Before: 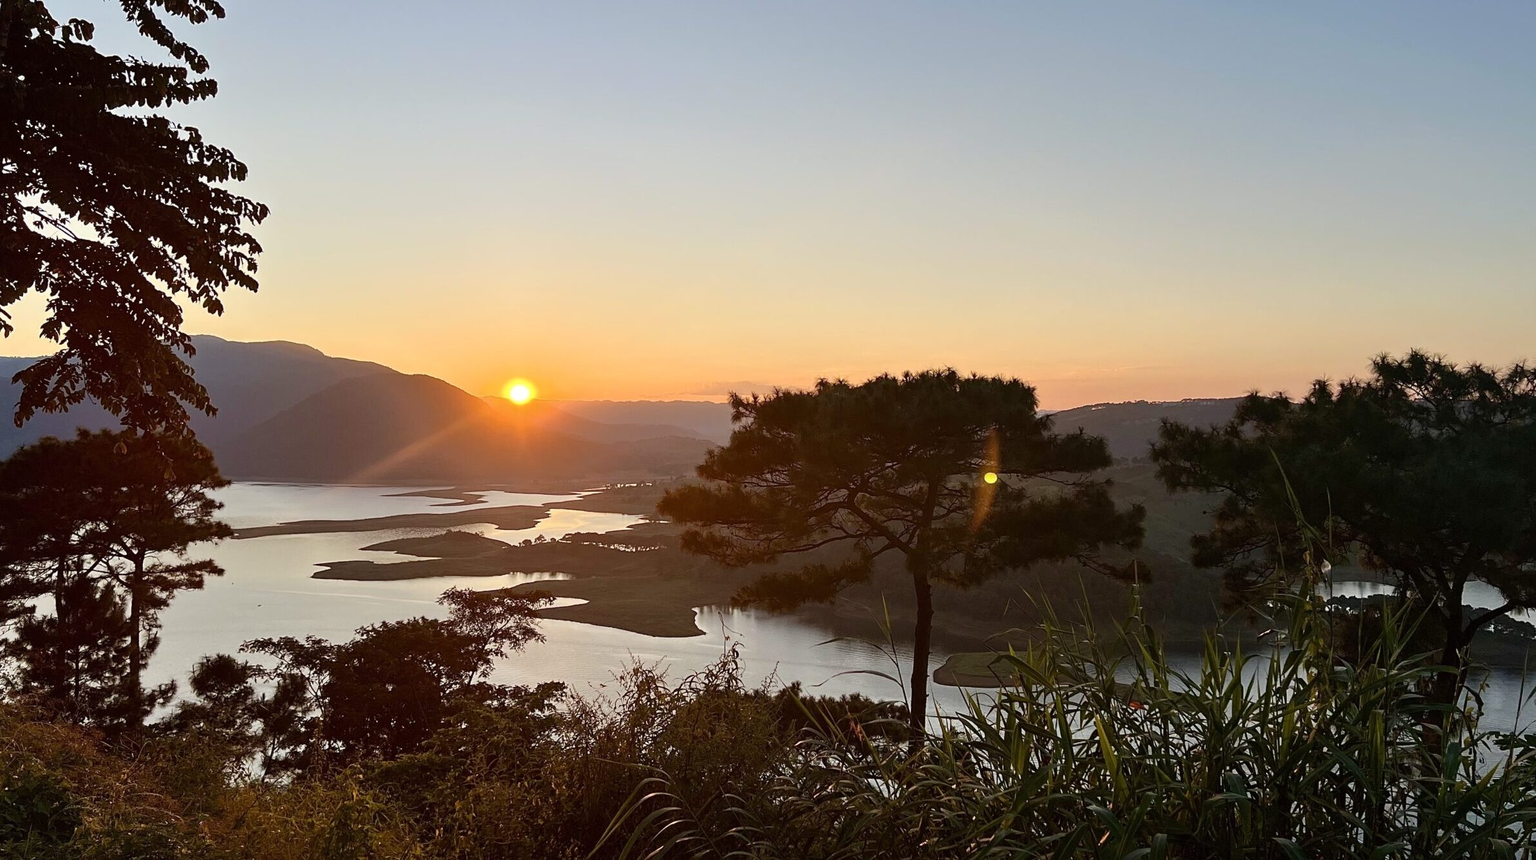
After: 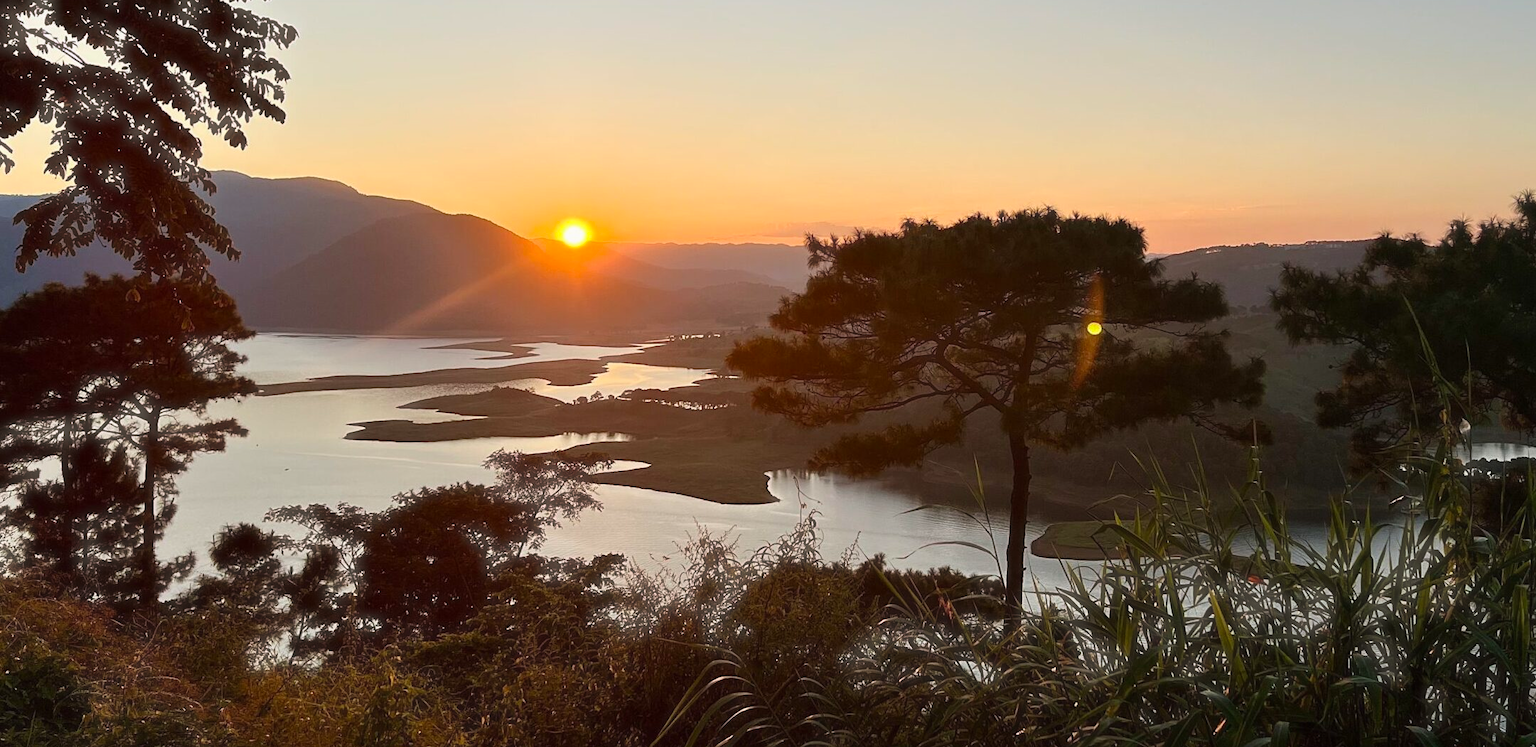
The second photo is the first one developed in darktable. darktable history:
haze removal: strength -0.112, adaptive false
crop: top 21.068%, right 9.442%, bottom 0.207%
